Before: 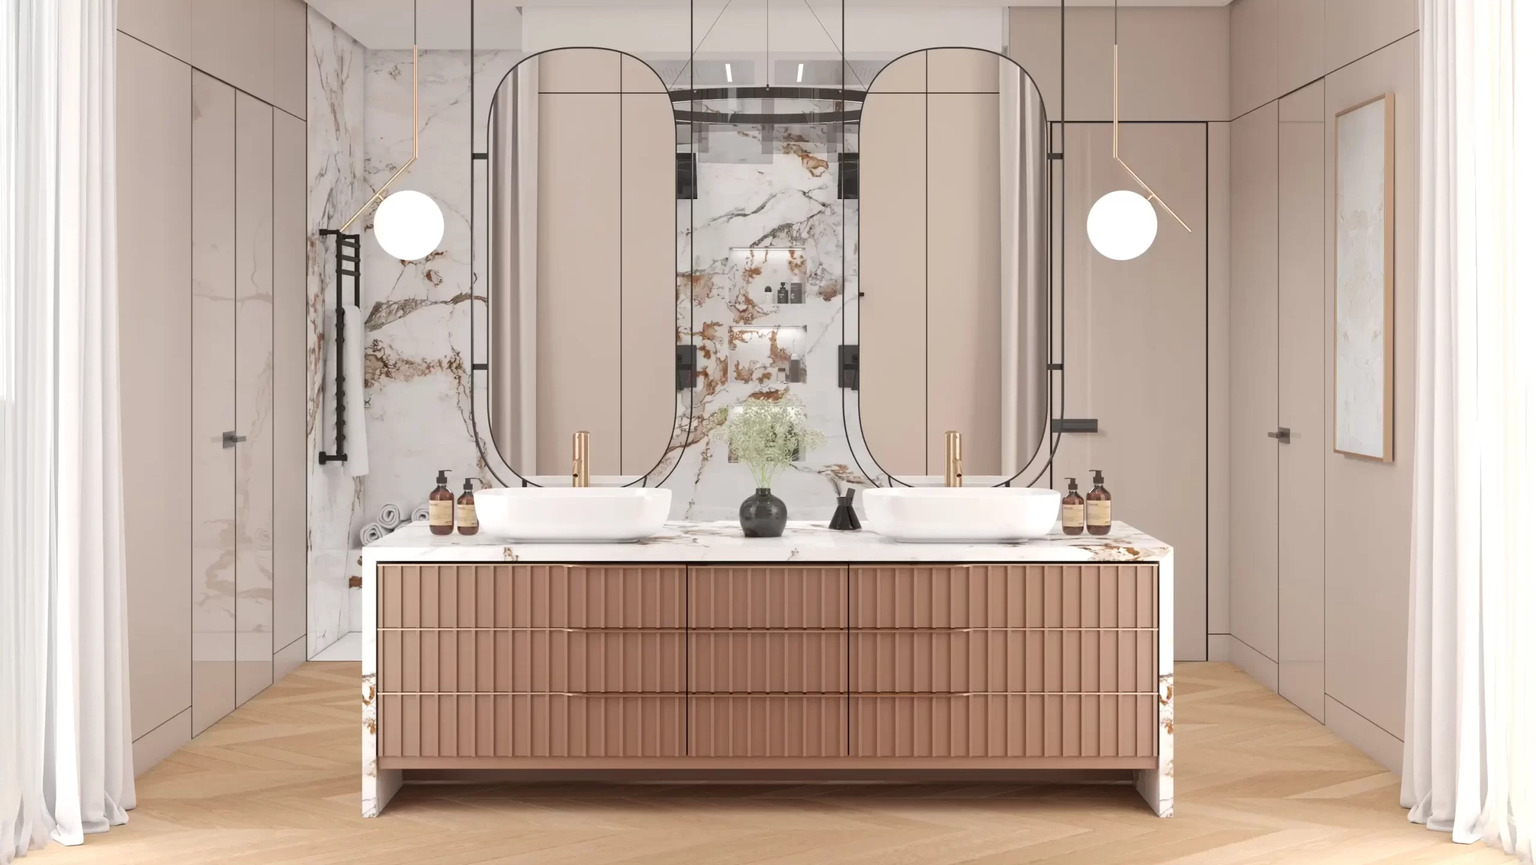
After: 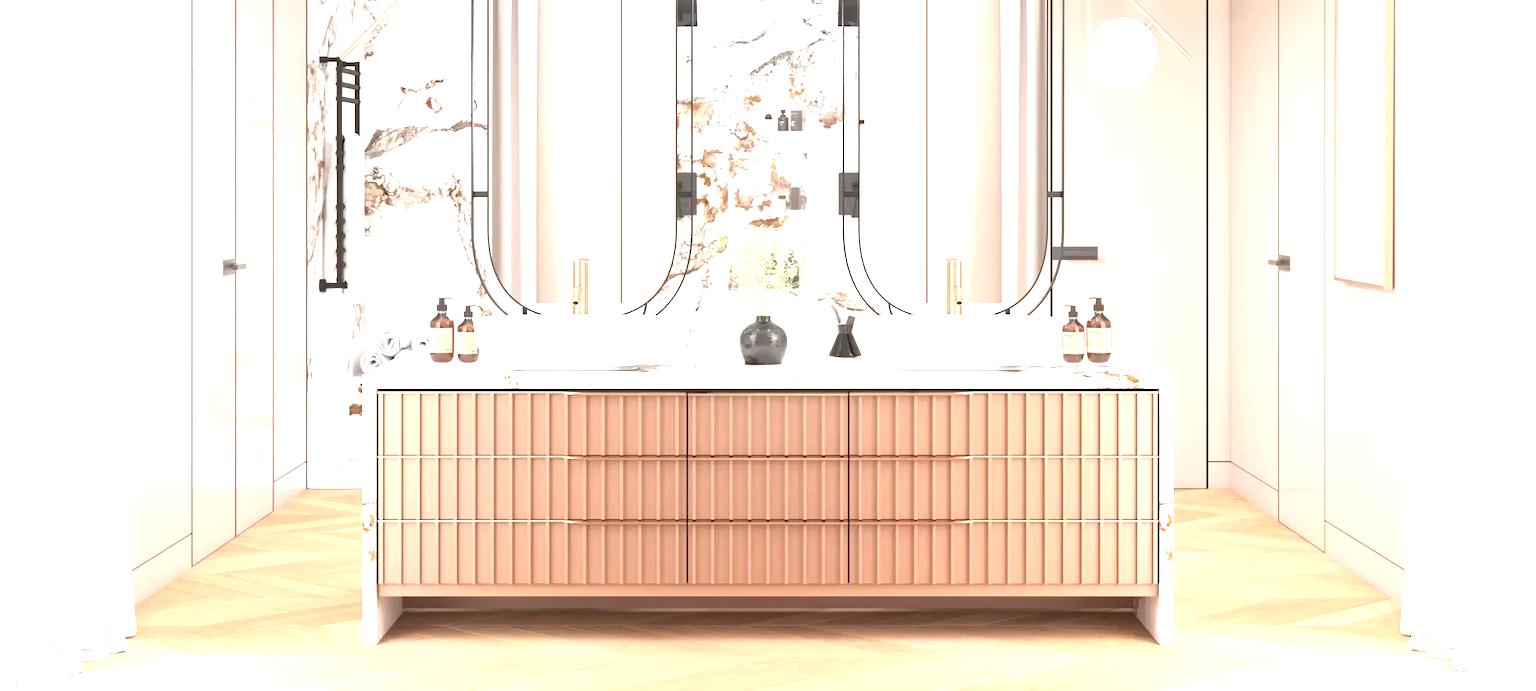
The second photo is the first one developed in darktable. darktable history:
exposure: black level correction 0, exposure 1.5 EV, compensate exposure bias true, compensate highlight preservation false
crop and rotate: top 19.998%
